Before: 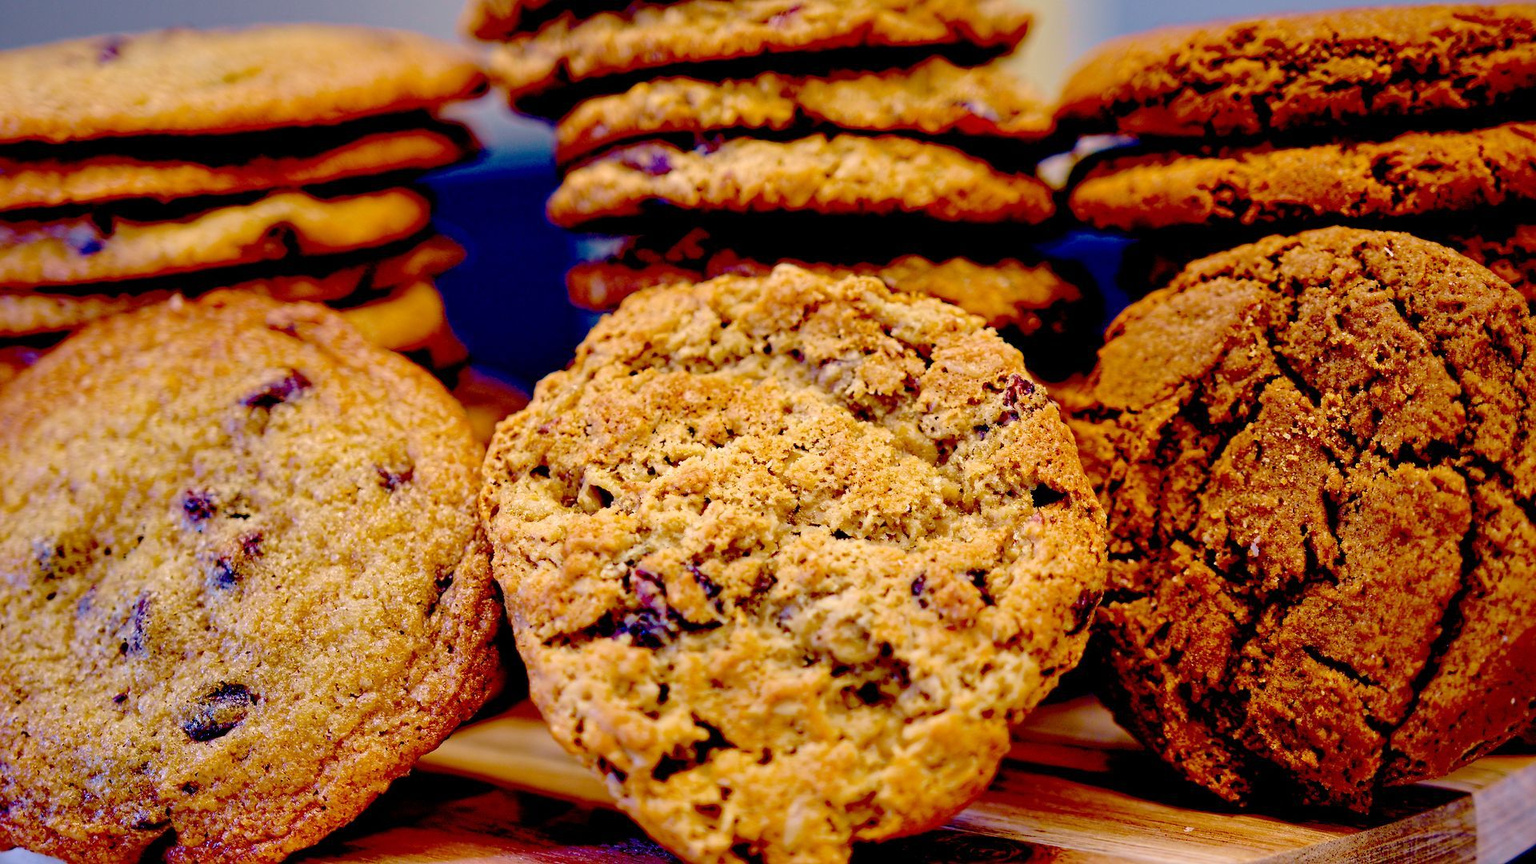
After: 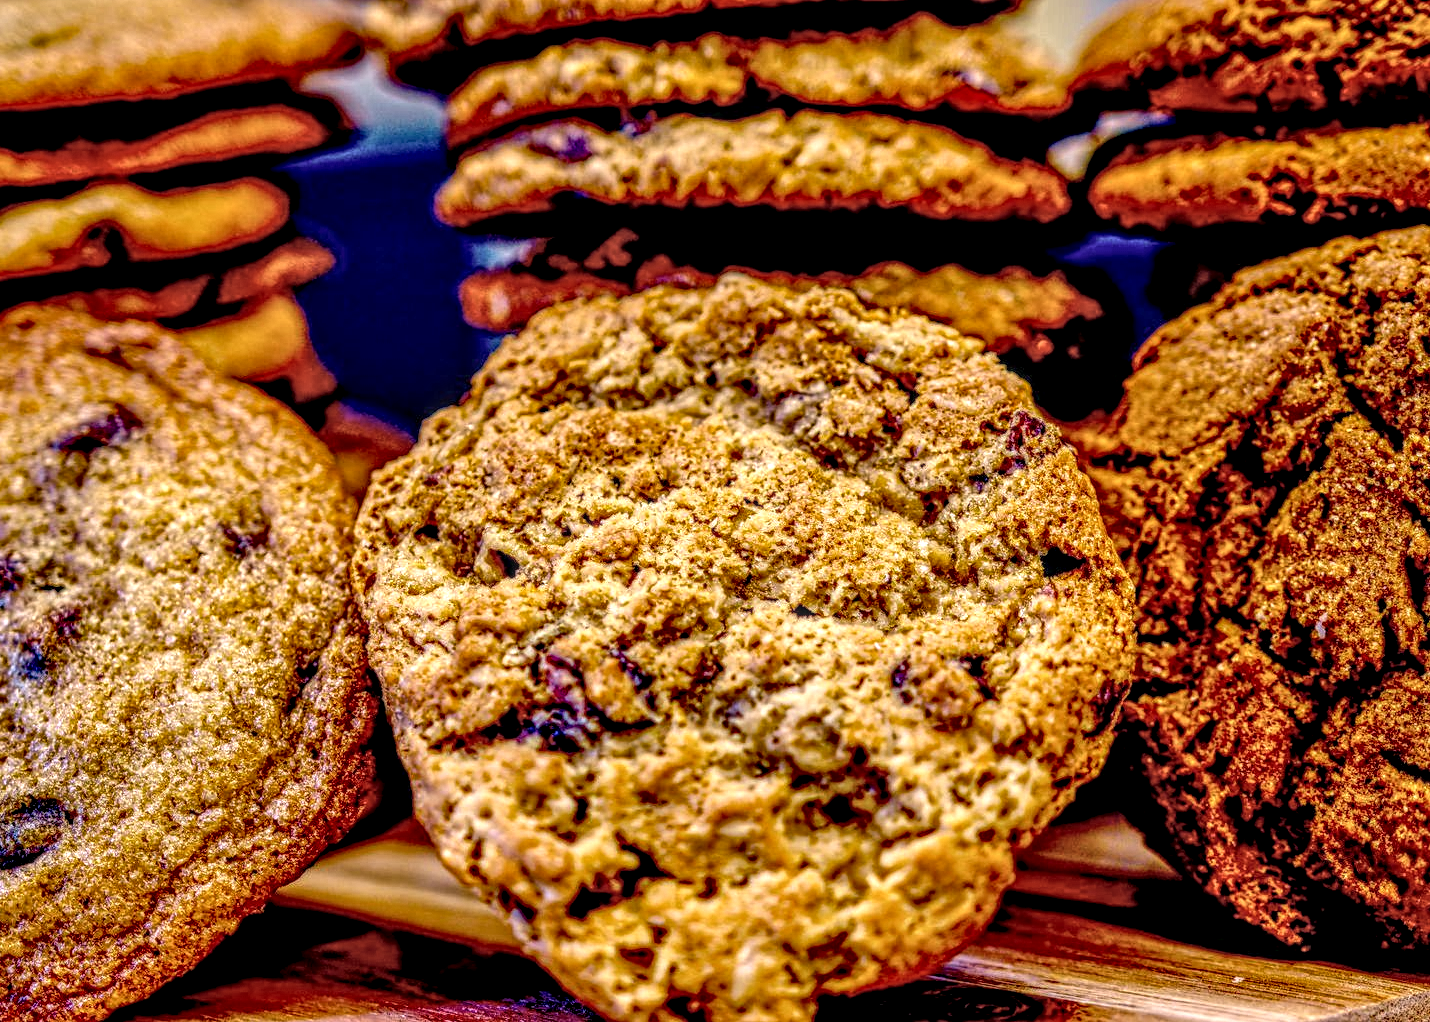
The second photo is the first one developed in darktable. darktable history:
crop and rotate: left 12.934%, top 5.343%, right 12.576%
contrast equalizer: octaves 7, y [[0.515 ×6], [0.507 ×6], [0.425 ×6], [0 ×6], [0 ×6]]
local contrast: highlights 4%, shadows 1%, detail 299%, midtone range 0.3
shadows and highlights: shadows 29.23, highlights -29.57, low approximation 0.01, soften with gaussian
